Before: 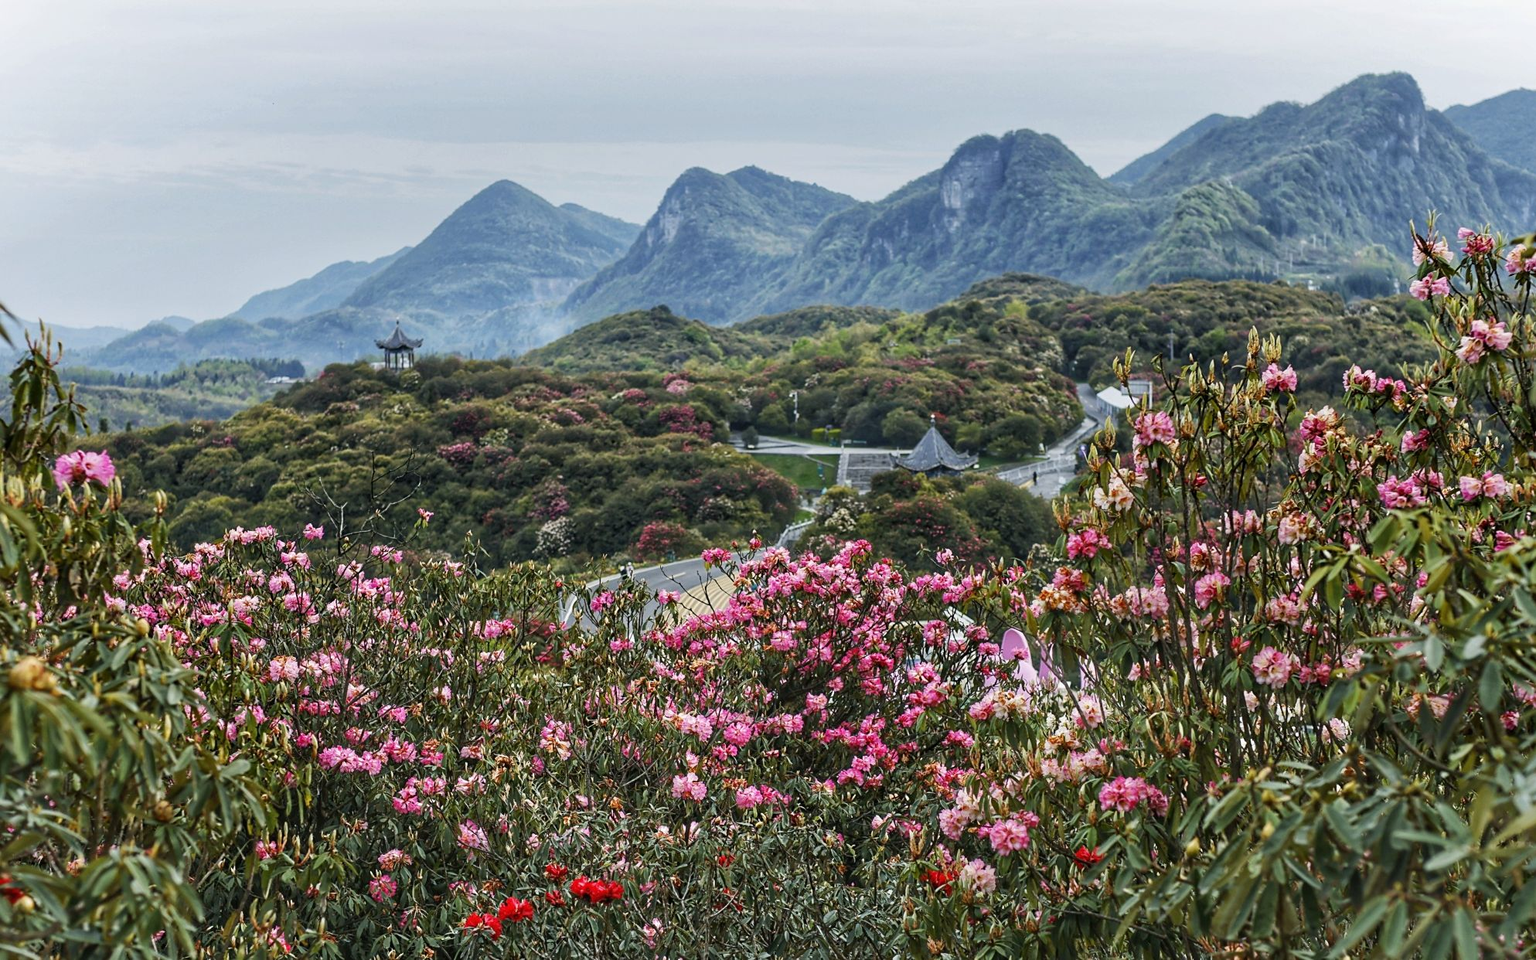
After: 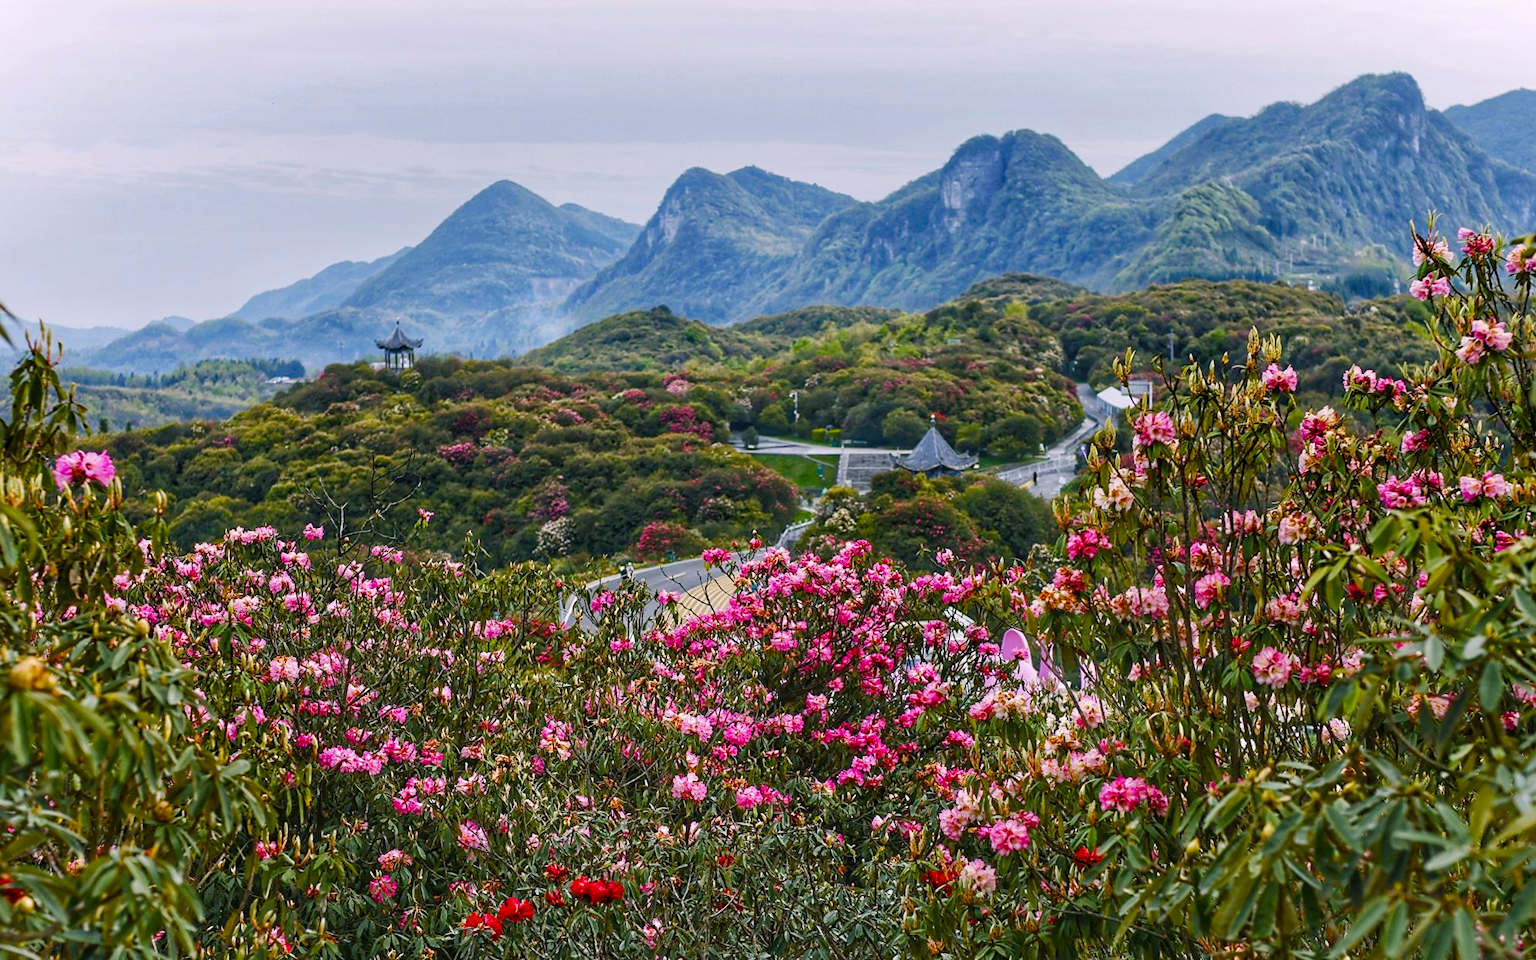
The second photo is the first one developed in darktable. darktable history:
color balance rgb: highlights gain › chroma 1.511%, highlights gain › hue 309.65°, perceptual saturation grading › global saturation 34.639%, perceptual saturation grading › highlights -25.673%, perceptual saturation grading › shadows 50.232%, global vibrance 19.617%
